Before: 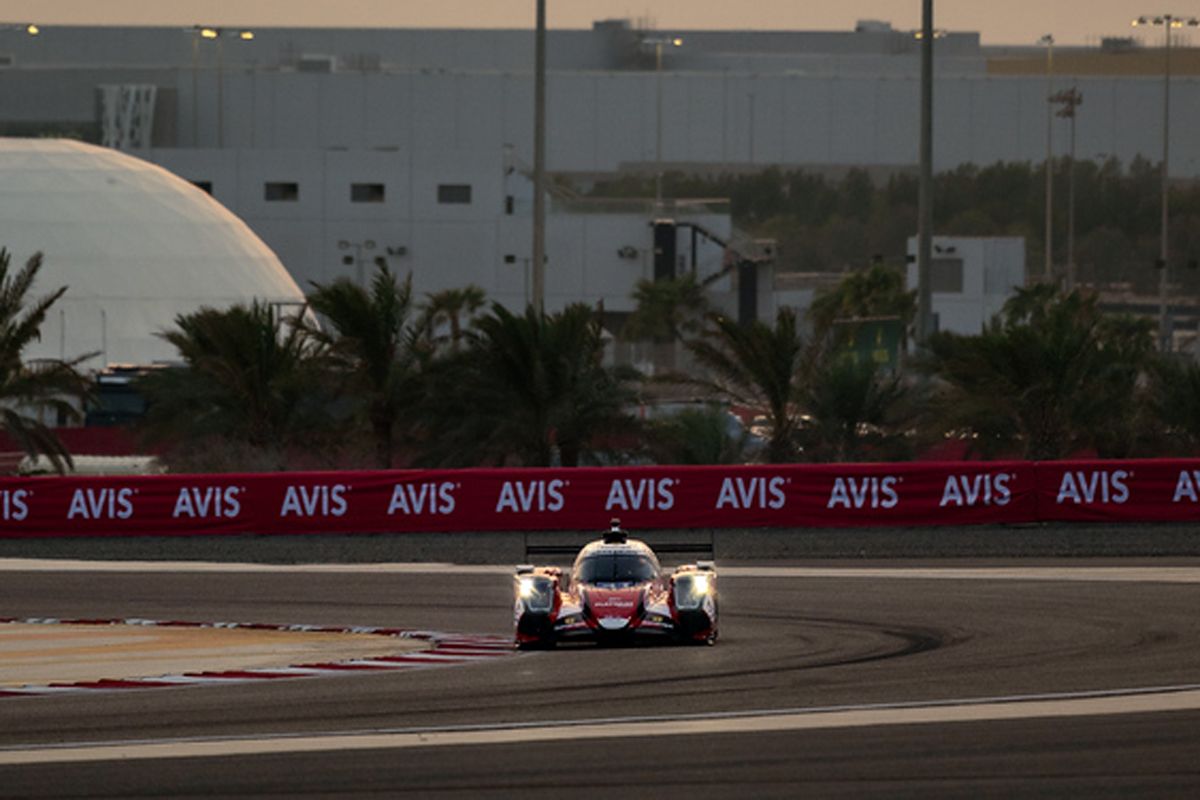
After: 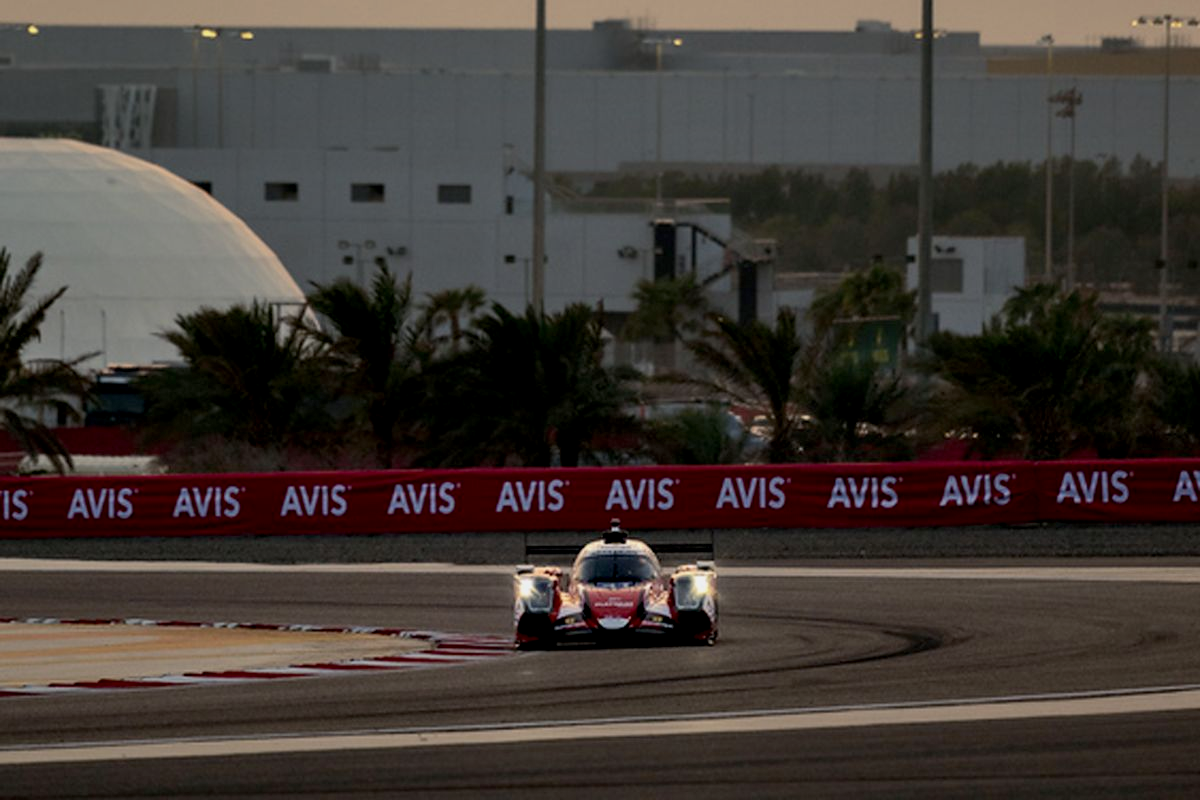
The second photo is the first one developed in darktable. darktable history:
exposure: black level correction 0.006, exposure -0.226 EV, compensate highlight preservation false
white balance: emerald 1
shadows and highlights: shadows 25, highlights -48, soften with gaussian
